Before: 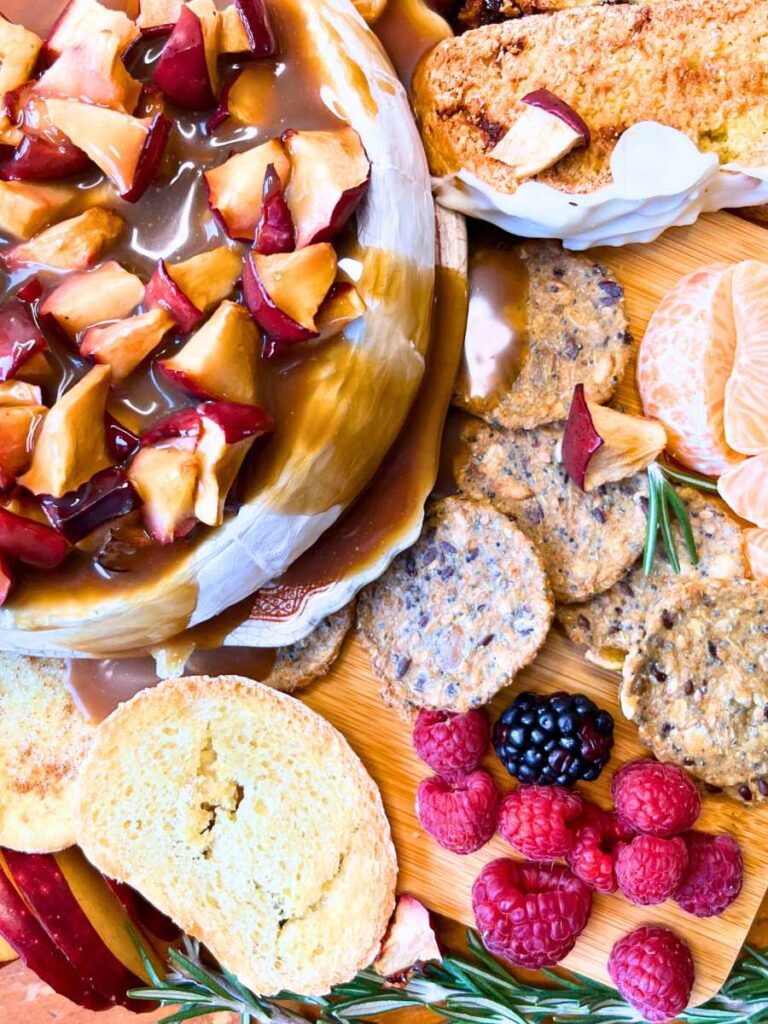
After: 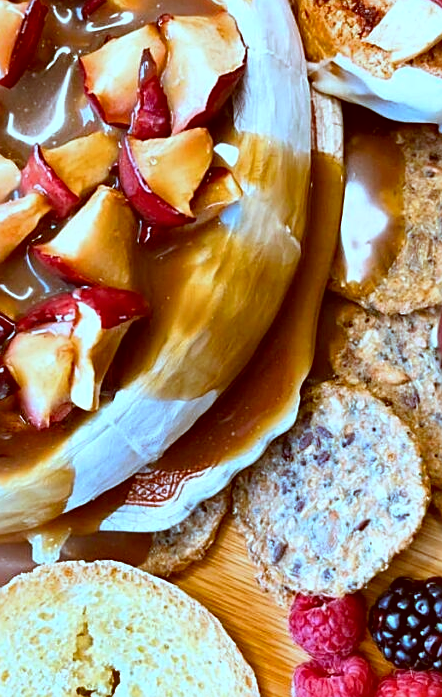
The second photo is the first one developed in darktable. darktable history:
crop: left 16.205%, top 11.265%, right 26.242%, bottom 20.645%
color correction: highlights a* -15.01, highlights b* -16.24, shadows a* 10.13, shadows b* 29.13
sharpen: on, module defaults
shadows and highlights: soften with gaussian
